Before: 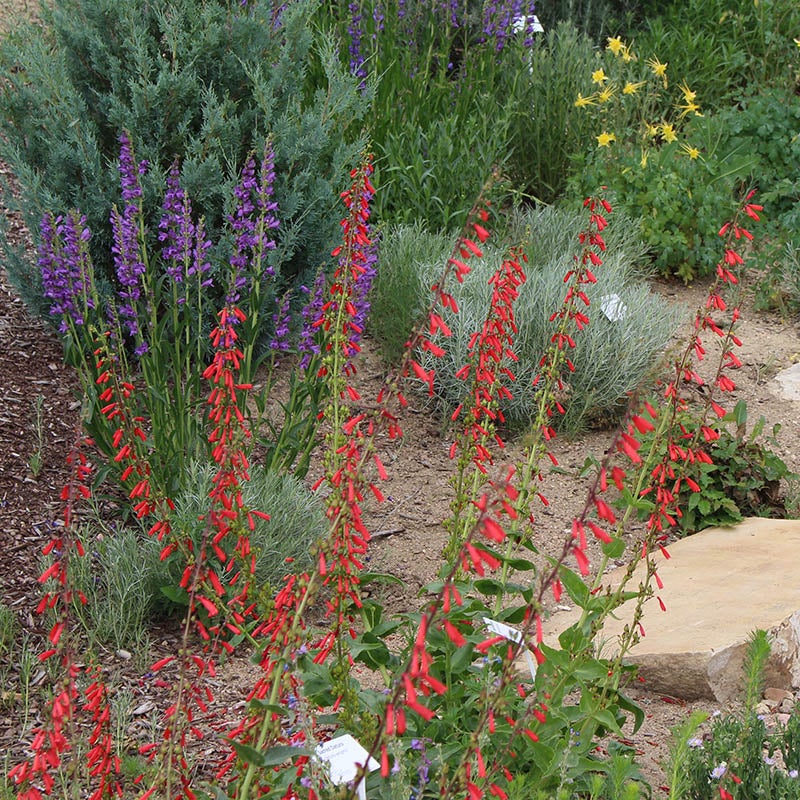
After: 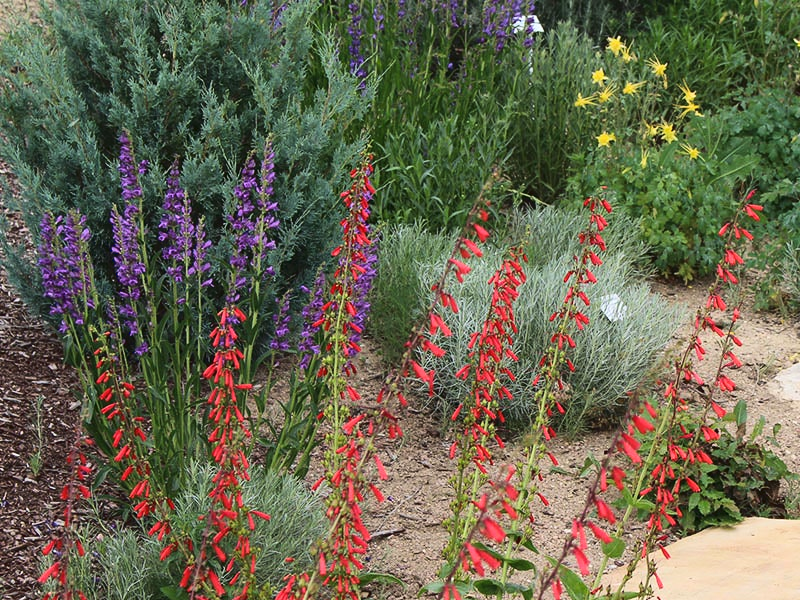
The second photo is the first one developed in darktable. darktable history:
tone curve: curves: ch0 [(0, 0.032) (0.181, 0.156) (0.751, 0.829) (1, 1)], color space Lab, linked channels, preserve colors none
crop: bottom 24.988%
